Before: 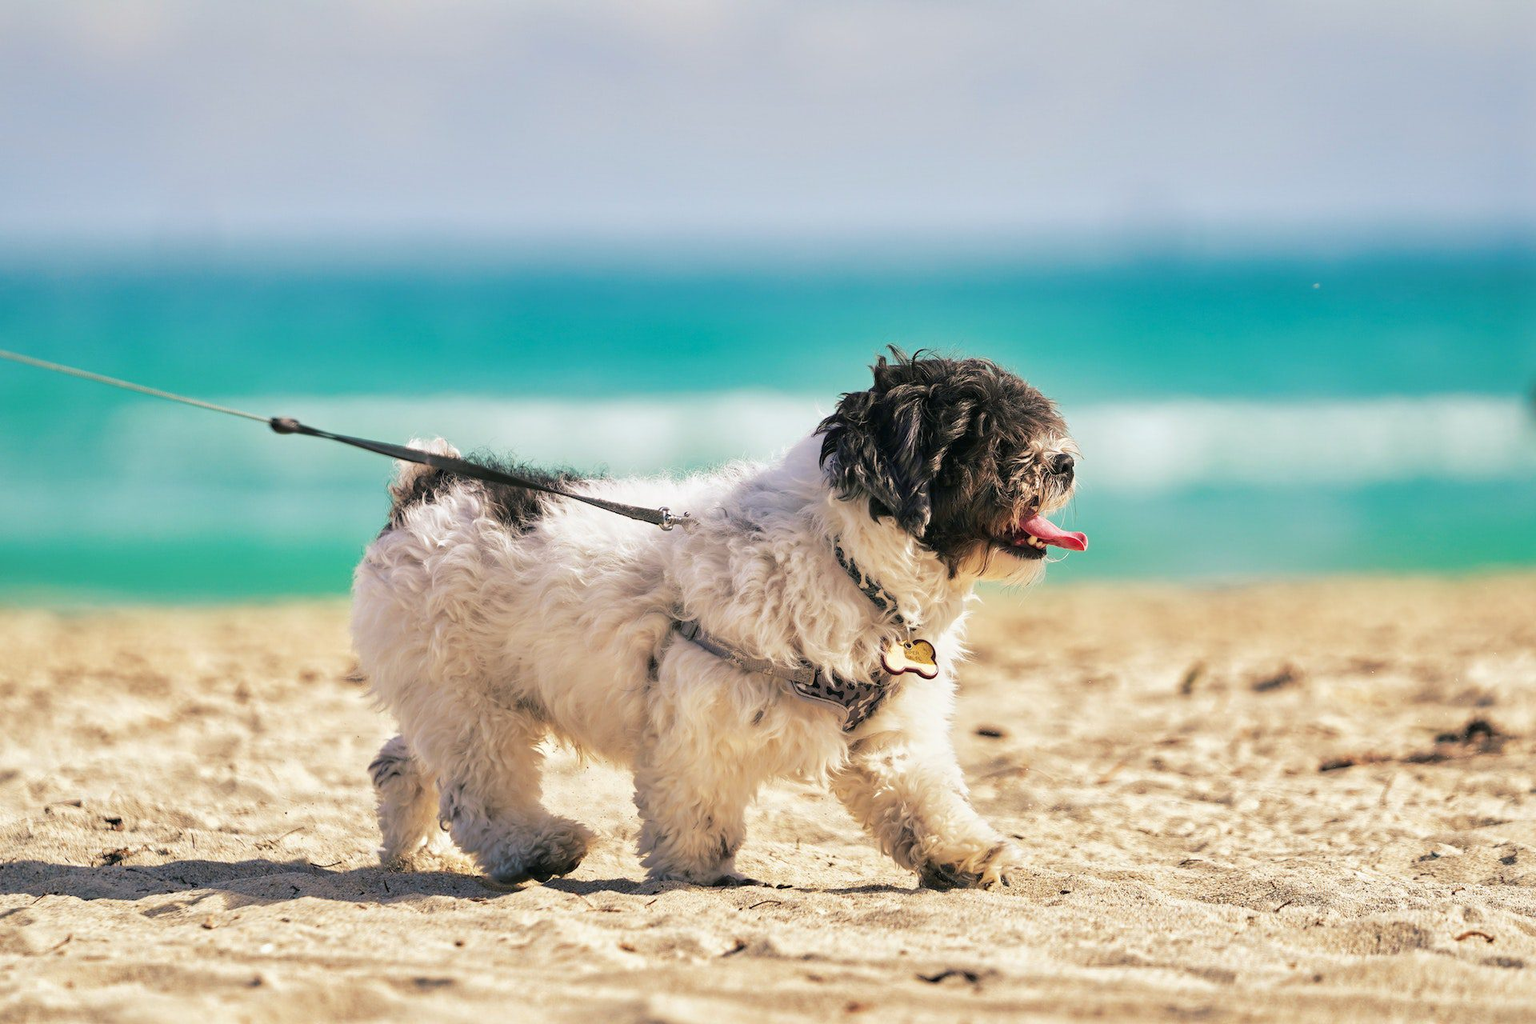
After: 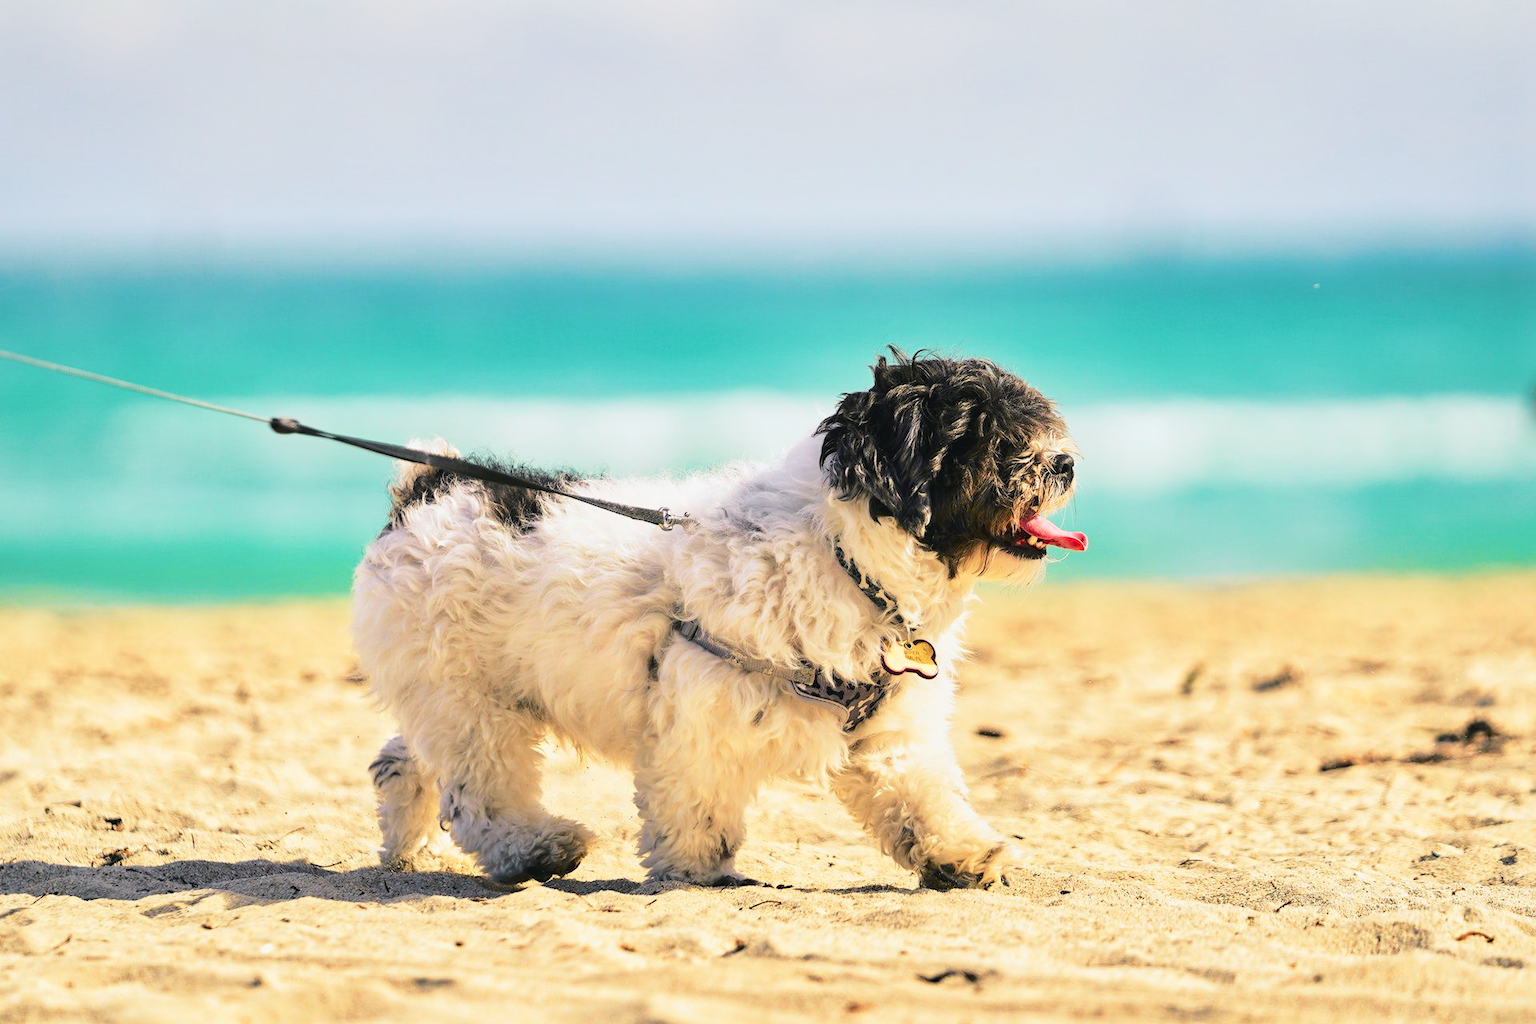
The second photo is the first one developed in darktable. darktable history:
tone curve: curves: ch0 [(0, 0.028) (0.037, 0.05) (0.123, 0.114) (0.19, 0.176) (0.269, 0.27) (0.48, 0.57) (0.595, 0.695) (0.718, 0.823) (0.855, 0.913) (1, 0.982)]; ch1 [(0, 0) (0.243, 0.245) (0.422, 0.415) (0.493, 0.495) (0.508, 0.506) (0.536, 0.538) (0.569, 0.58) (0.611, 0.644) (0.769, 0.807) (1, 1)]; ch2 [(0, 0) (0.249, 0.216) (0.349, 0.321) (0.424, 0.442) (0.476, 0.483) (0.498, 0.499) (0.517, 0.519) (0.532, 0.547) (0.569, 0.608) (0.614, 0.661) (0.706, 0.75) (0.808, 0.809) (0.991, 0.968)], color space Lab, independent channels, preserve colors none
